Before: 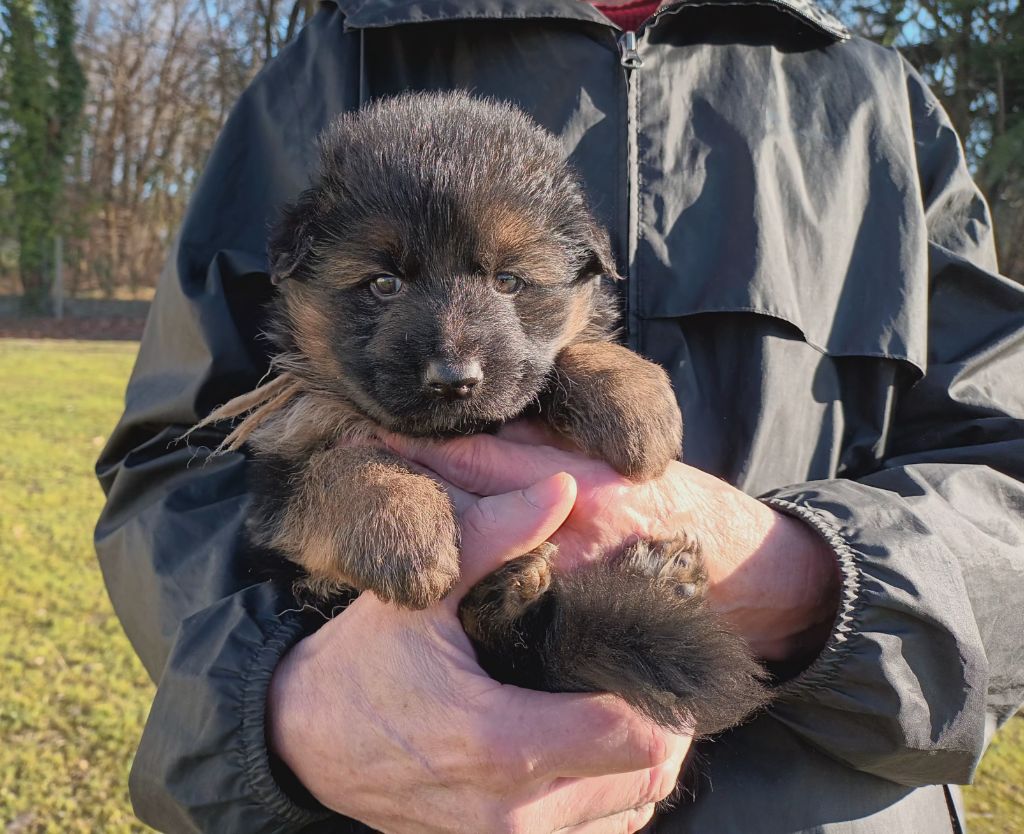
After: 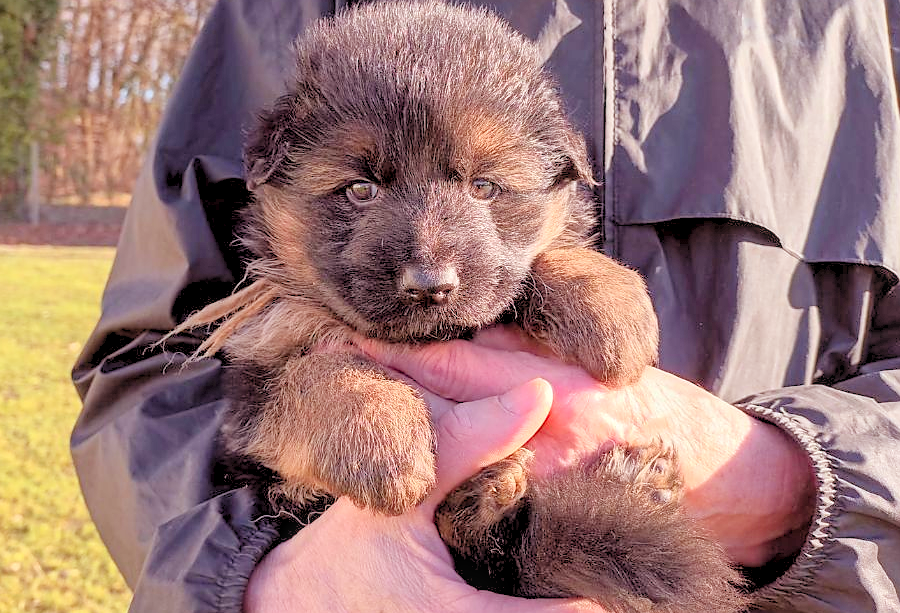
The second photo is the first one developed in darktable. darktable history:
crop and rotate: left 2.425%, top 11.305%, right 9.6%, bottom 15.08%
tone equalizer: on, module defaults
rgb levels: mode RGB, independent channels, levels [[0, 0.474, 1], [0, 0.5, 1], [0, 0.5, 1]]
levels: levels [0.072, 0.414, 0.976]
local contrast: on, module defaults
sharpen: radius 0.969, amount 0.604
